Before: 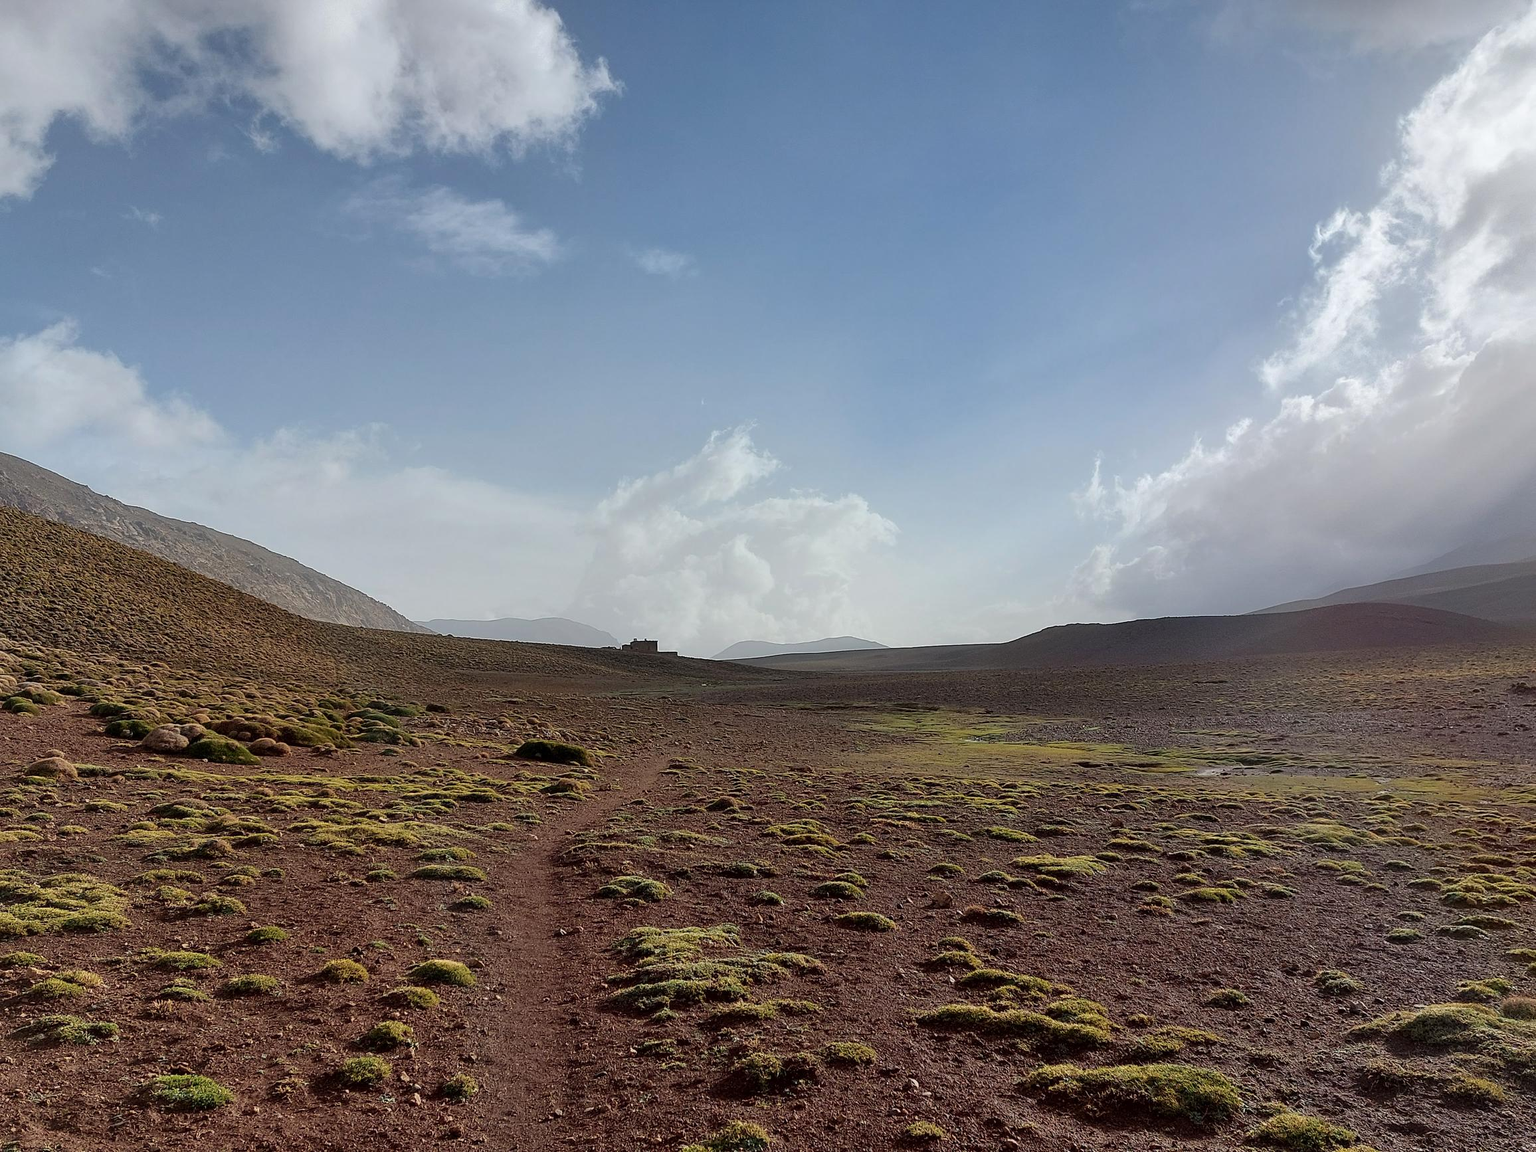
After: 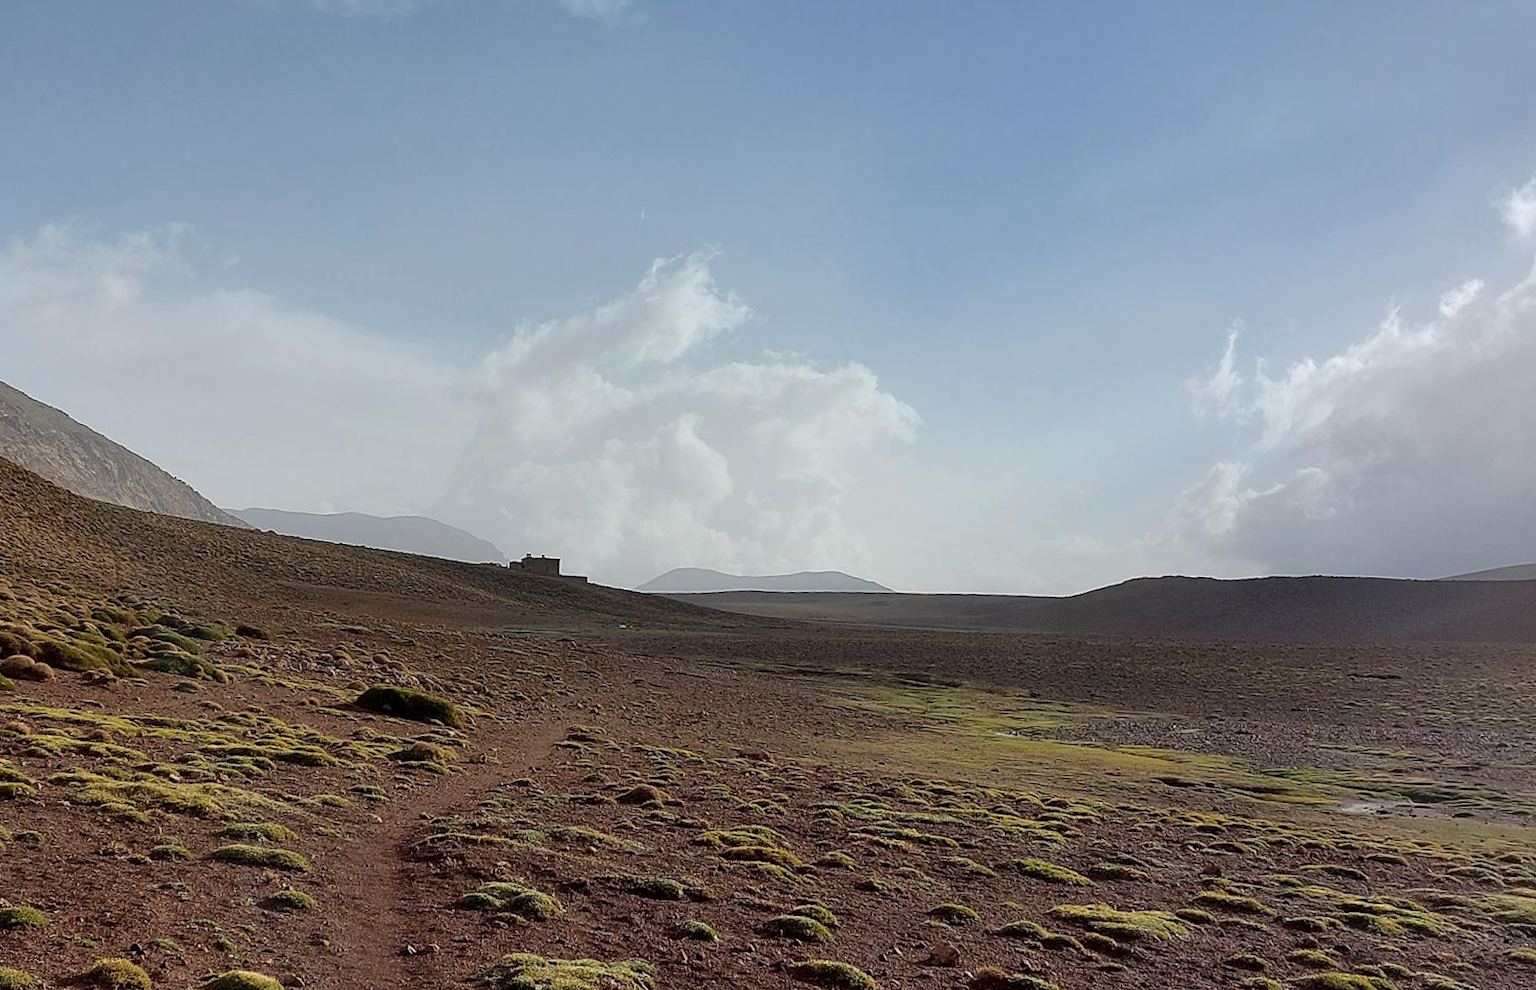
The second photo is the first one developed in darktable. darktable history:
crop and rotate: angle -3.37°, left 9.79%, top 20.73%, right 12.42%, bottom 11.82%
rotate and perspective: rotation 0.062°, lens shift (vertical) 0.115, lens shift (horizontal) -0.133, crop left 0.047, crop right 0.94, crop top 0.061, crop bottom 0.94
